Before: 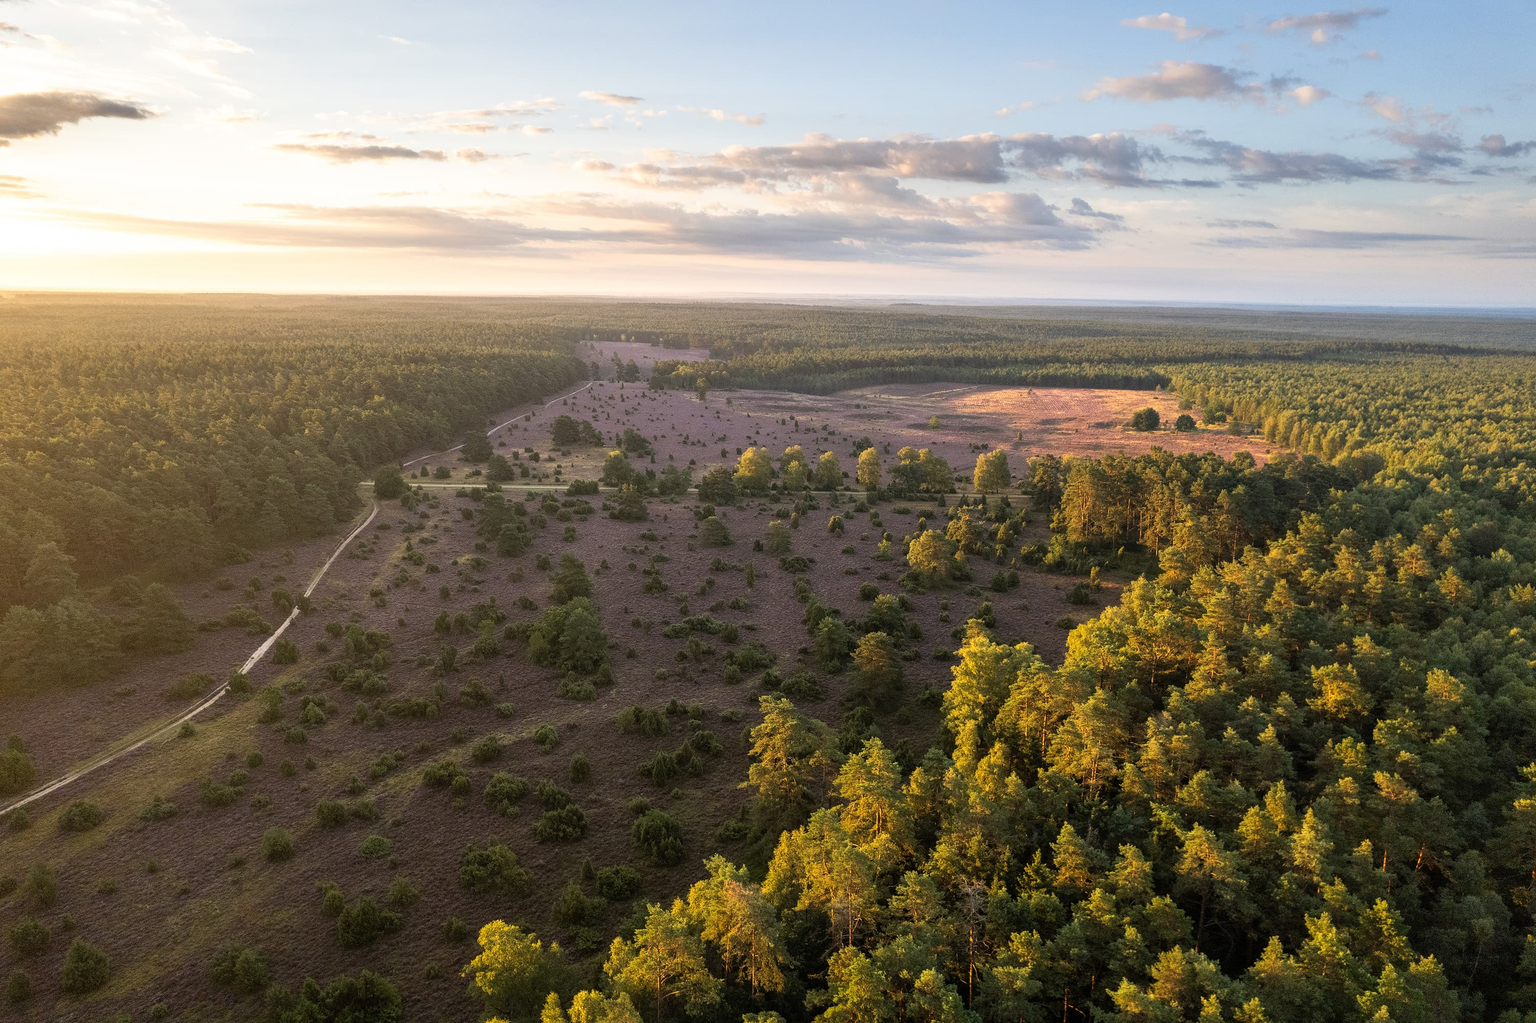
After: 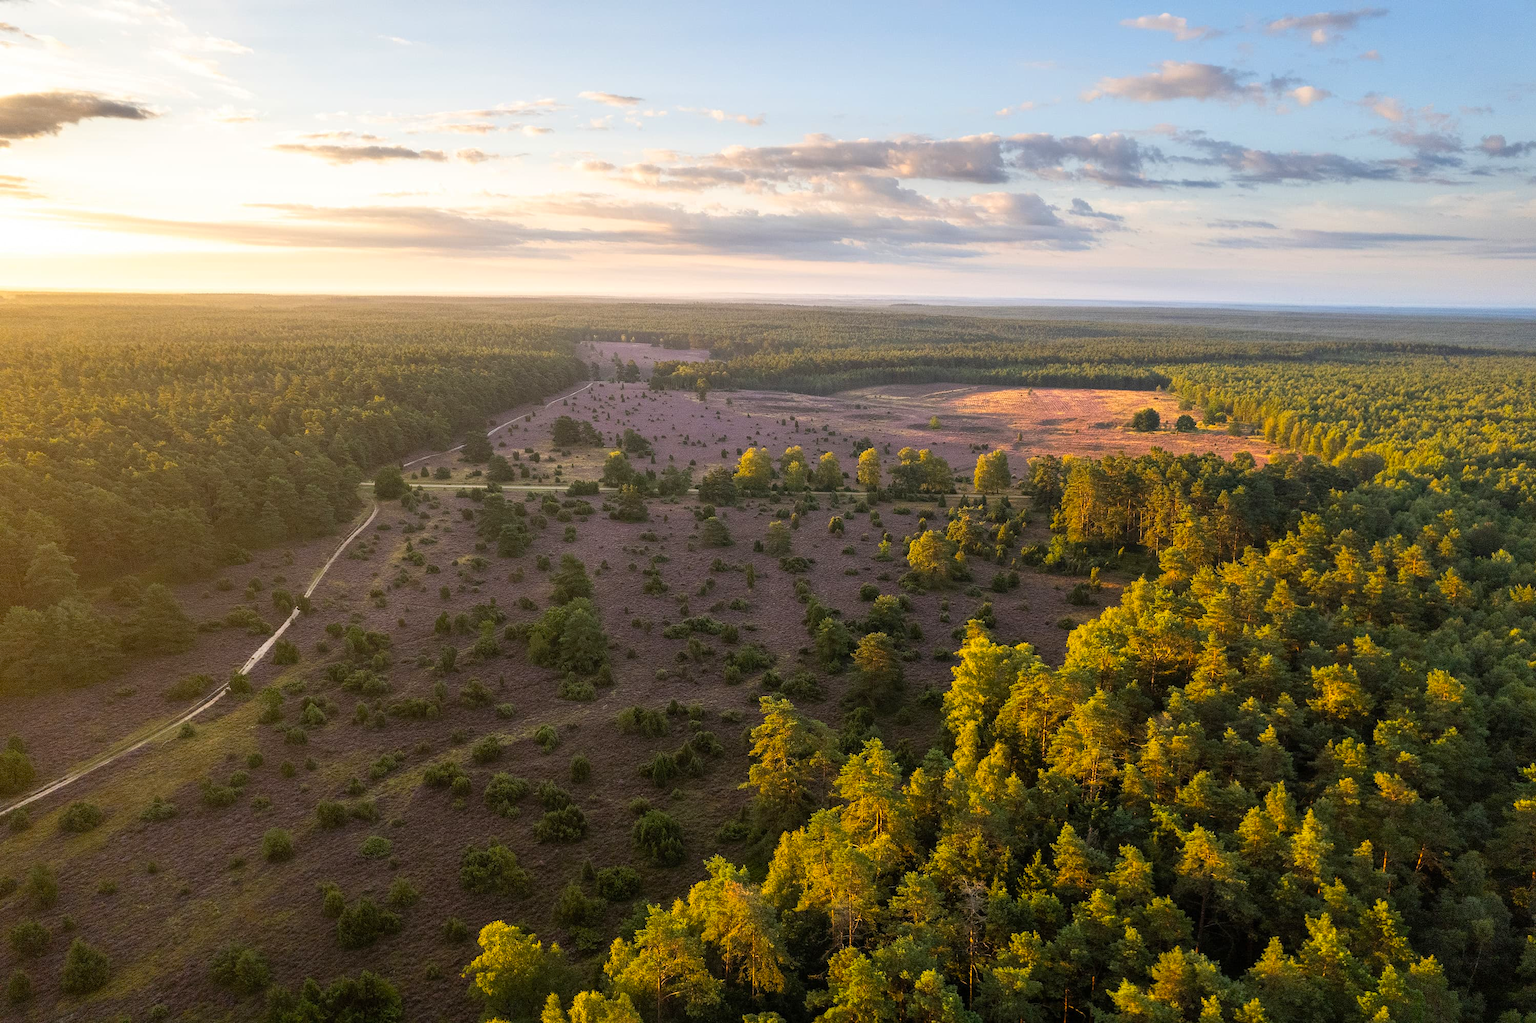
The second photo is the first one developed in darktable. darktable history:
color balance rgb: perceptual saturation grading › global saturation 25.332%
